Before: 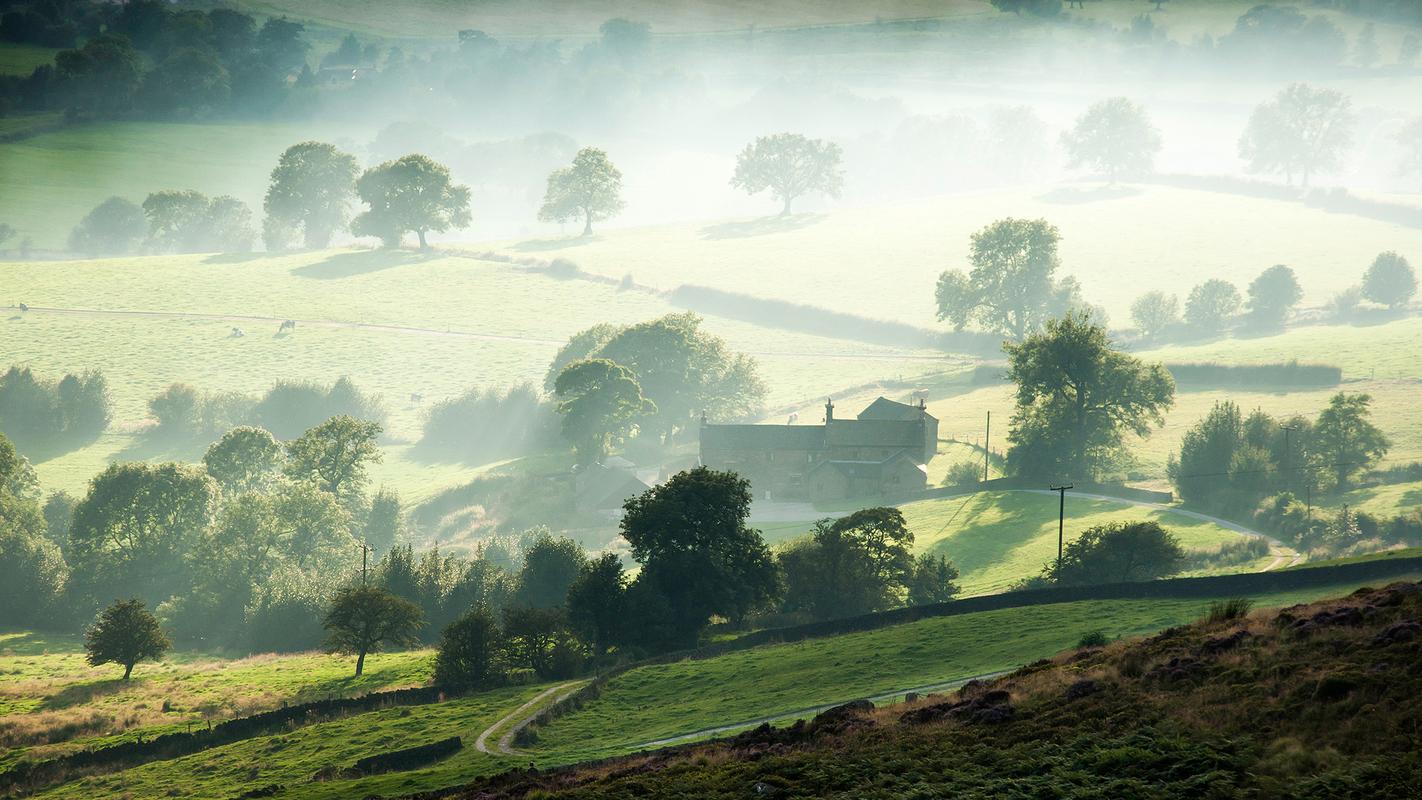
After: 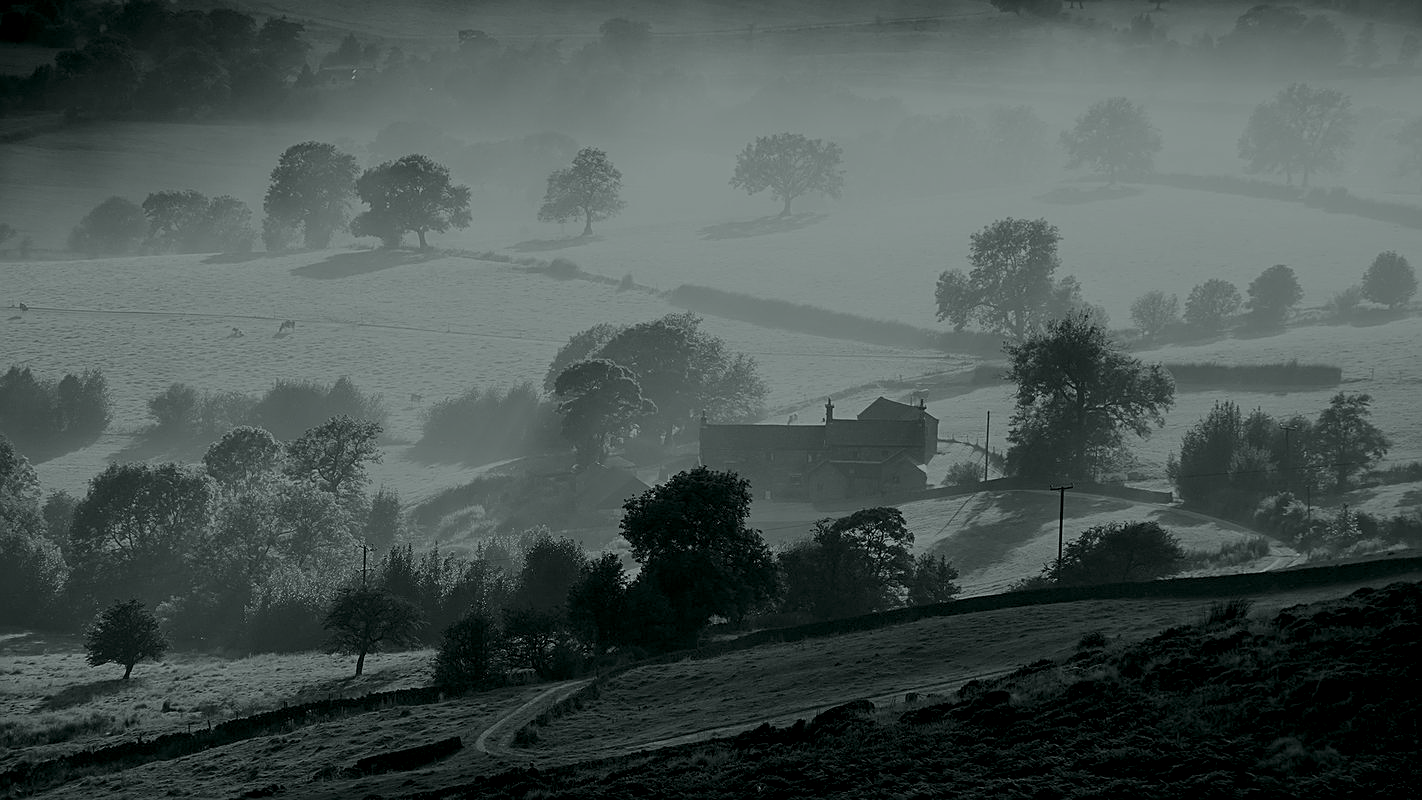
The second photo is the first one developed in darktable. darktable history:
exposure: black level correction 0.001, exposure 1.3 EV, compensate highlight preservation false
colorize: hue 90°, saturation 19%, lightness 1.59%, version 1
sharpen: on, module defaults
